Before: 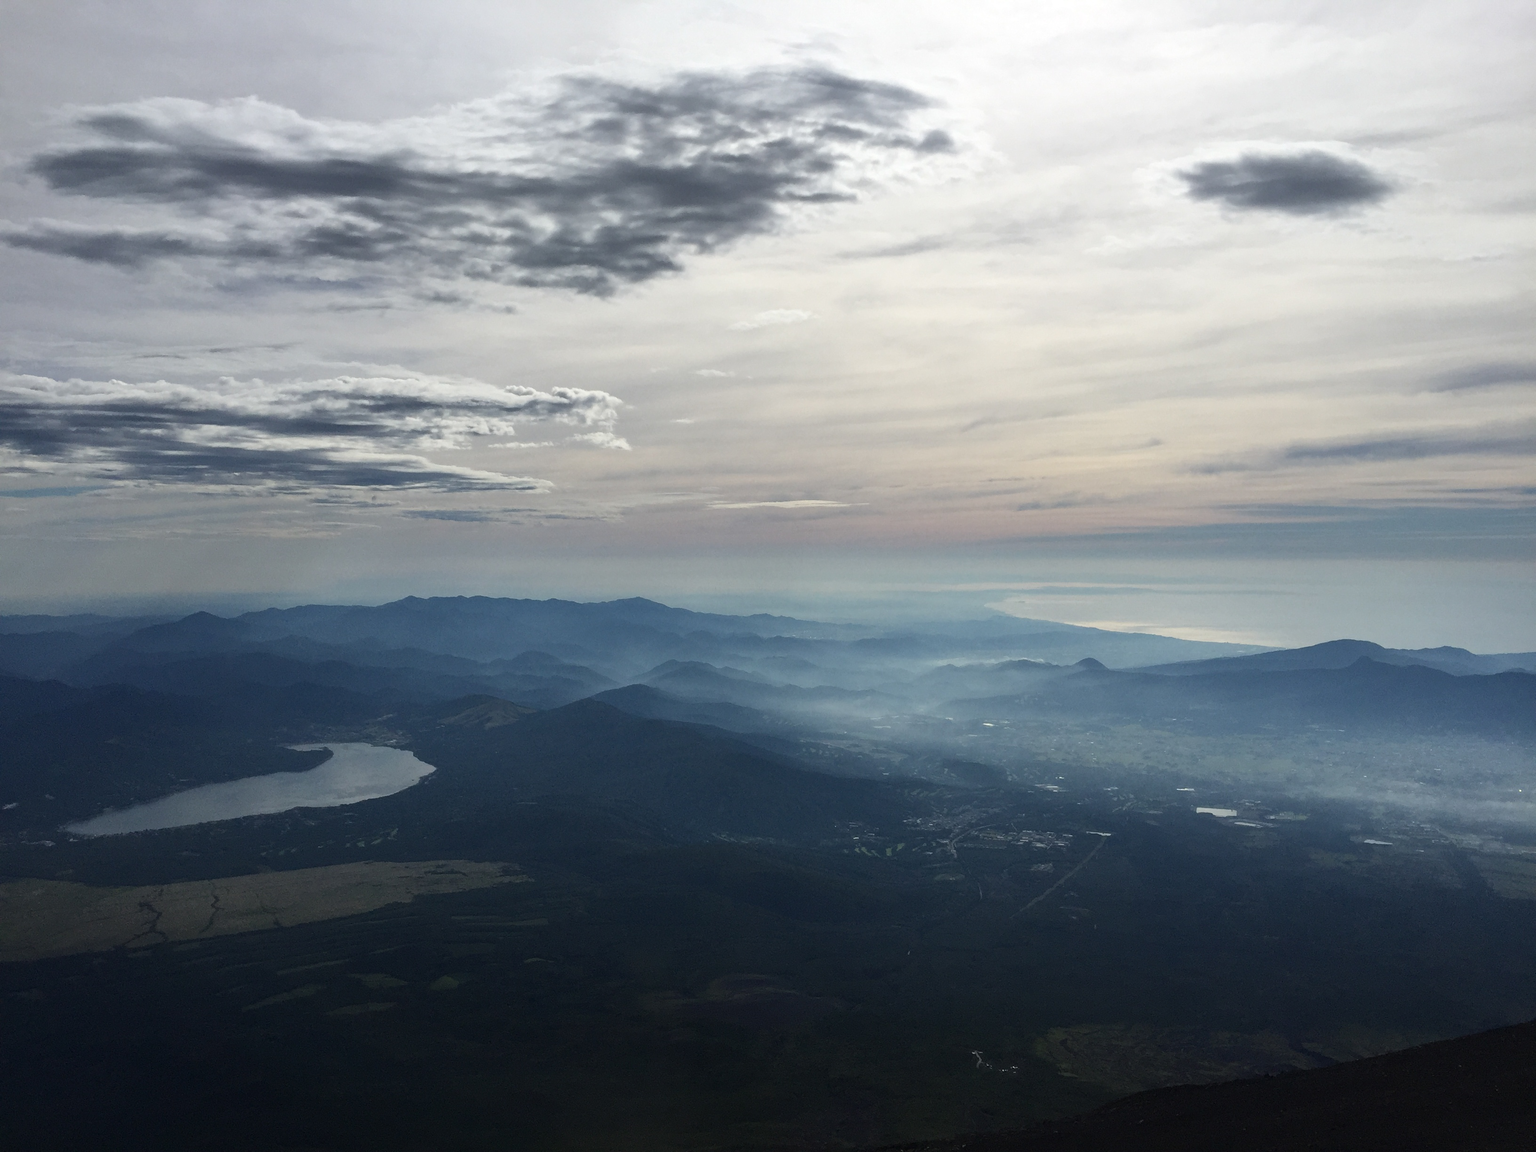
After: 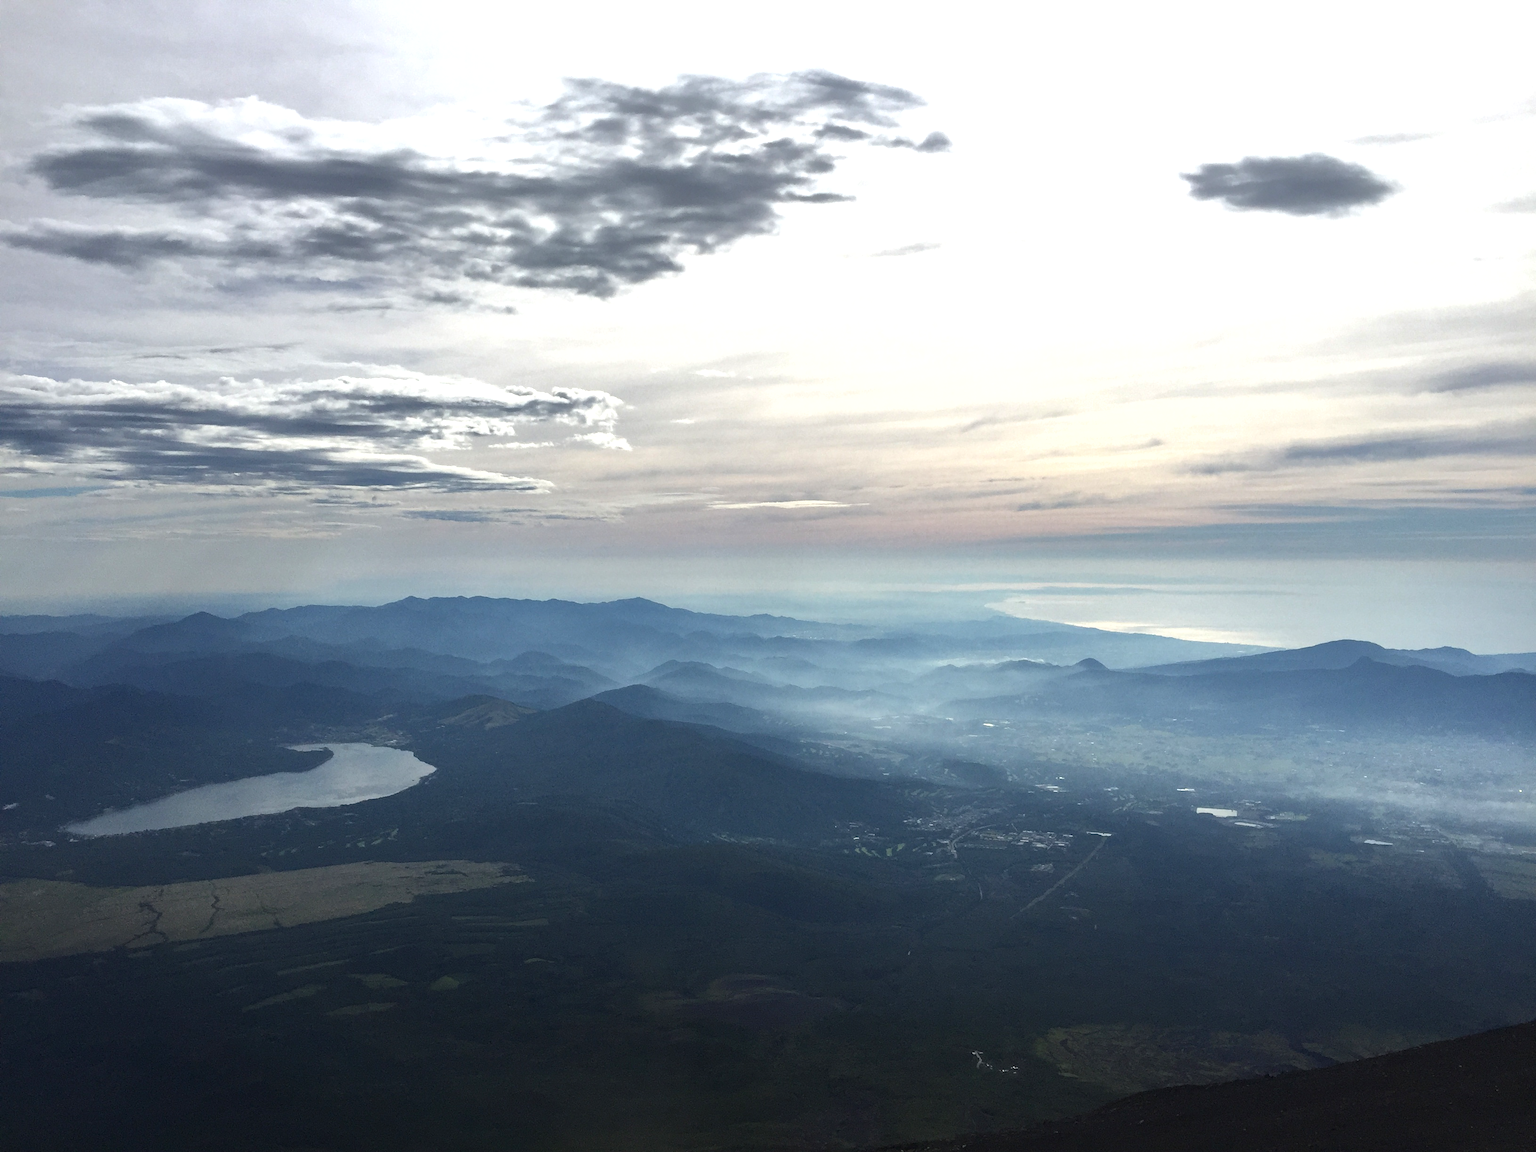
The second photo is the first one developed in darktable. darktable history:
shadows and highlights: shadows 10.25, white point adjustment 0.938, highlights -39.5, highlights color adjustment 53.24%
exposure: black level correction 0, exposure 0.699 EV, compensate exposure bias true, compensate highlight preservation false
